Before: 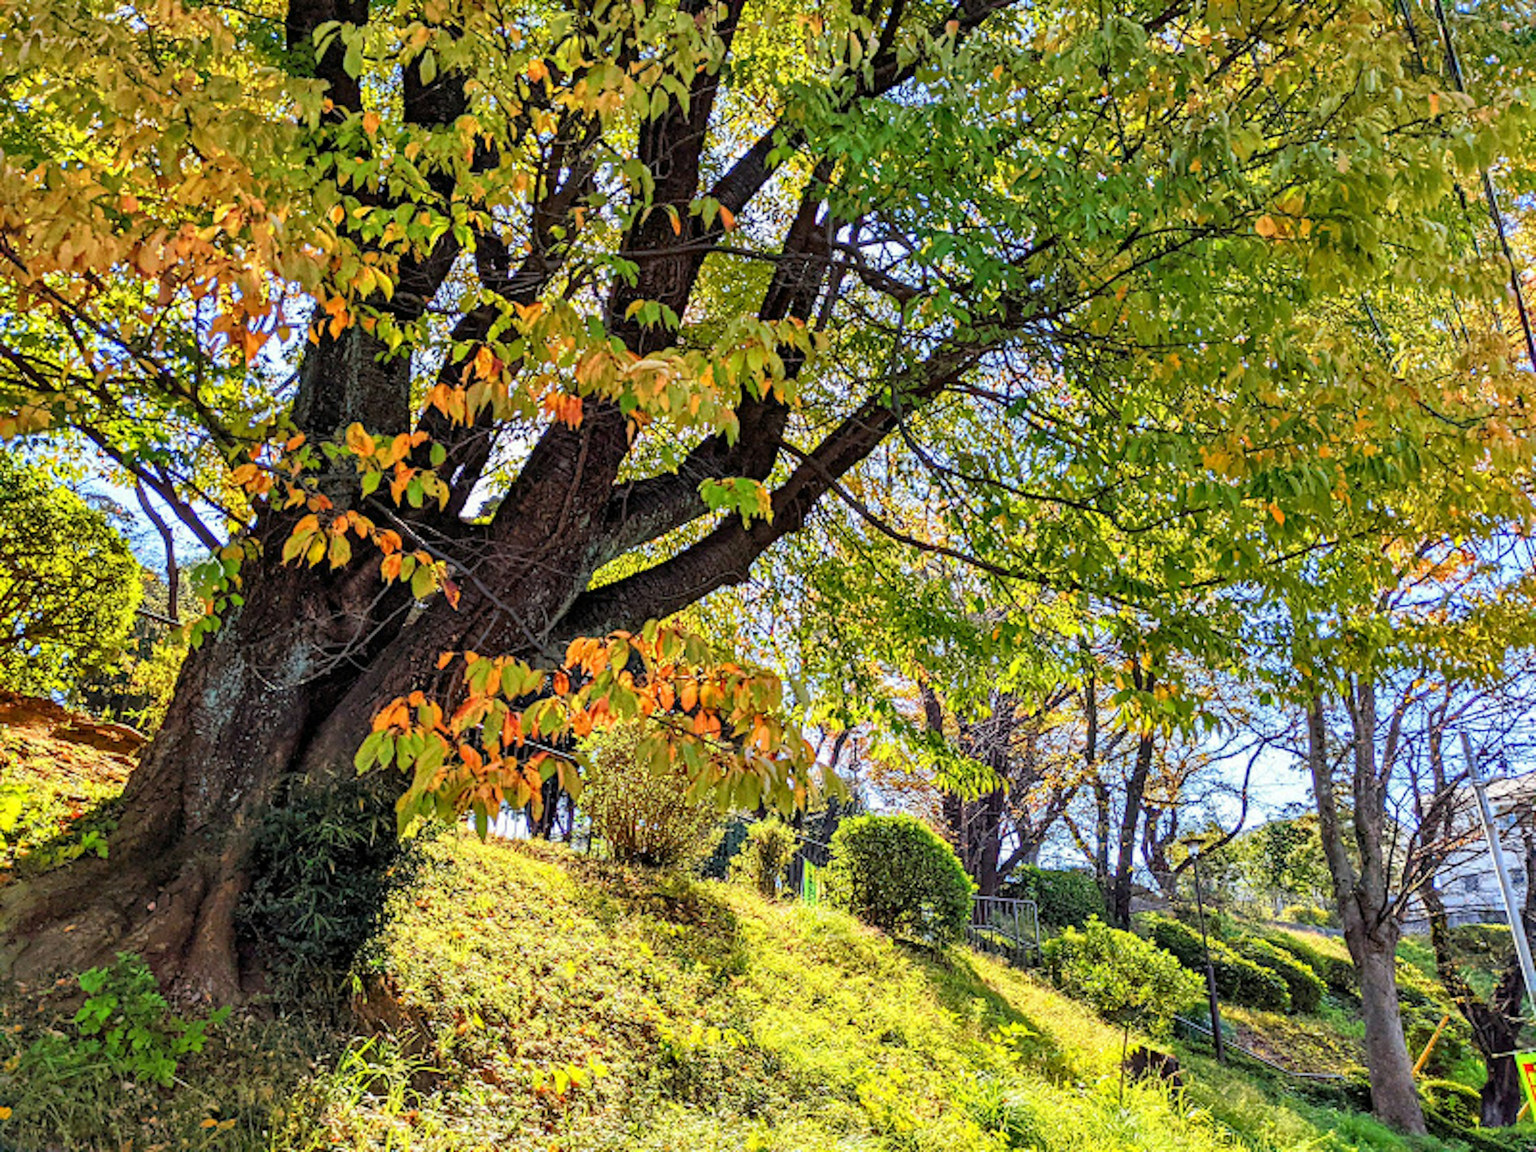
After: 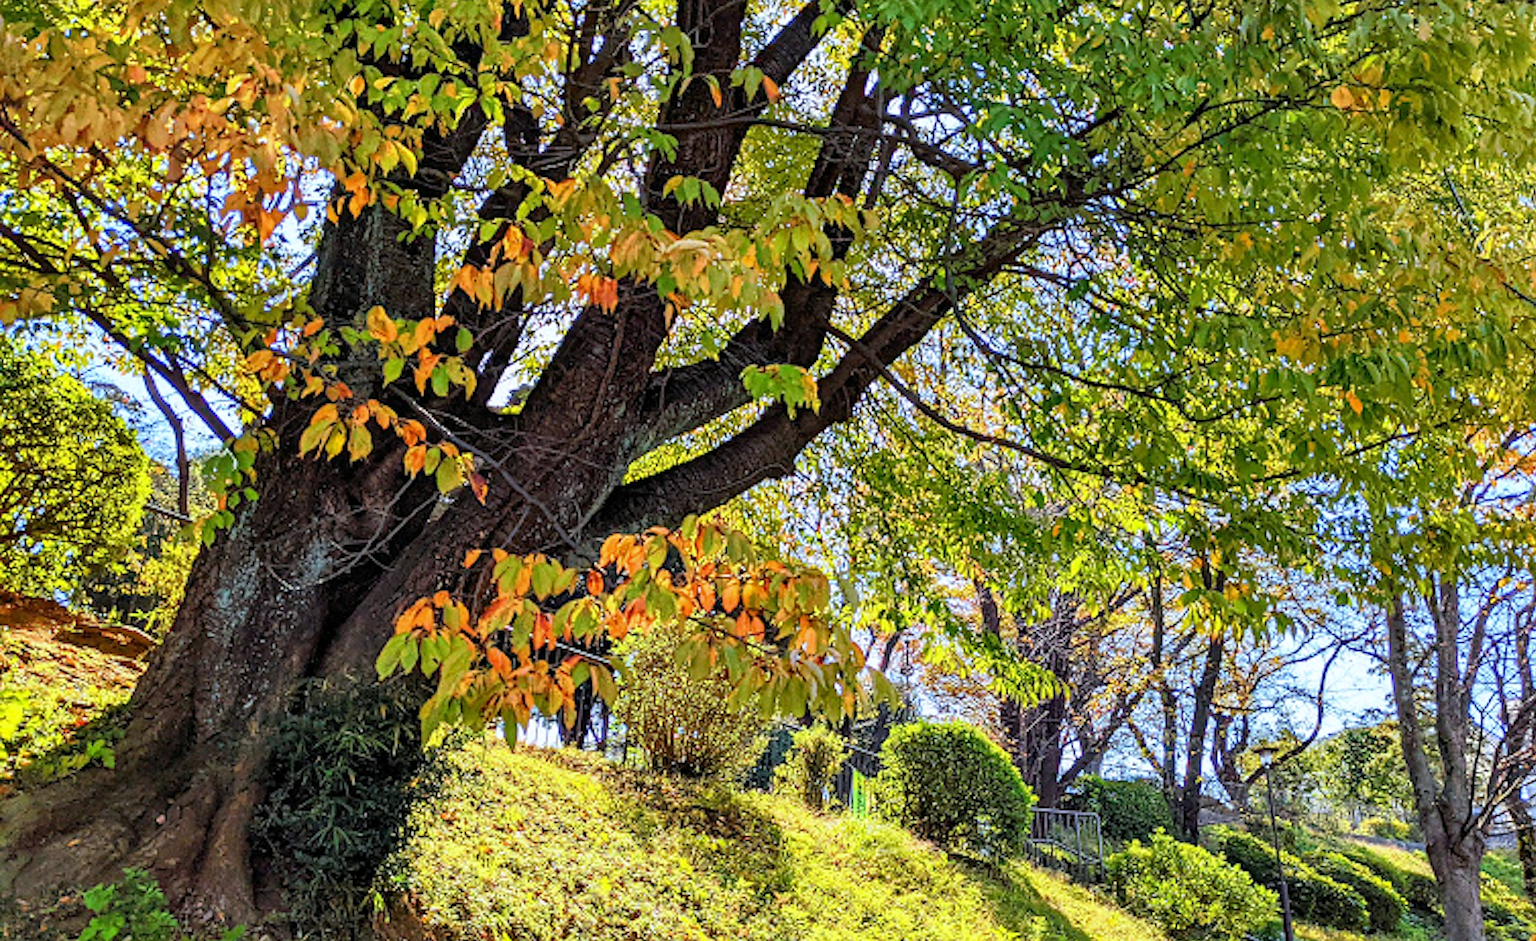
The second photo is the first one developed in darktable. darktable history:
white balance: red 0.976, blue 1.04
crop and rotate: angle 0.03°, top 11.643%, right 5.651%, bottom 11.189%
sharpen: on, module defaults
